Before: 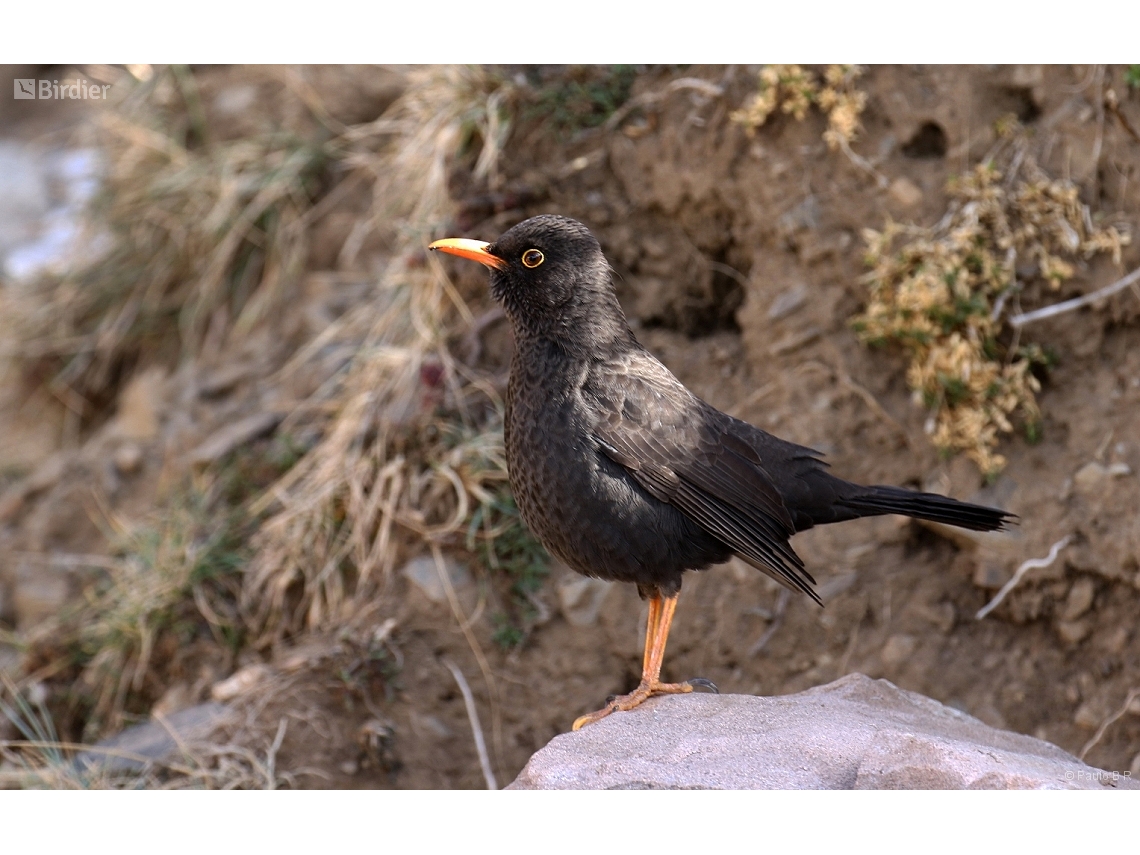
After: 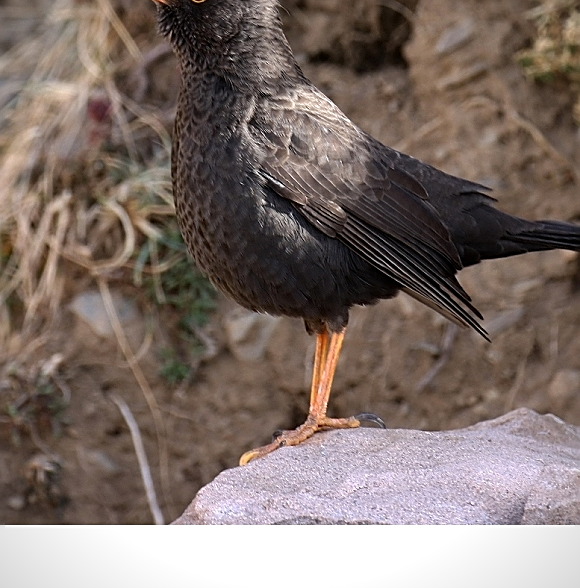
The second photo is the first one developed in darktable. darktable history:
vignetting: fall-off start 100%, fall-off radius 64.94%, automatic ratio true, unbound false
sharpen: on, module defaults
crop and rotate: left 29.237%, top 31.152%, right 19.807%
shadows and highlights: shadows 37.27, highlights -28.18, soften with gaussian
